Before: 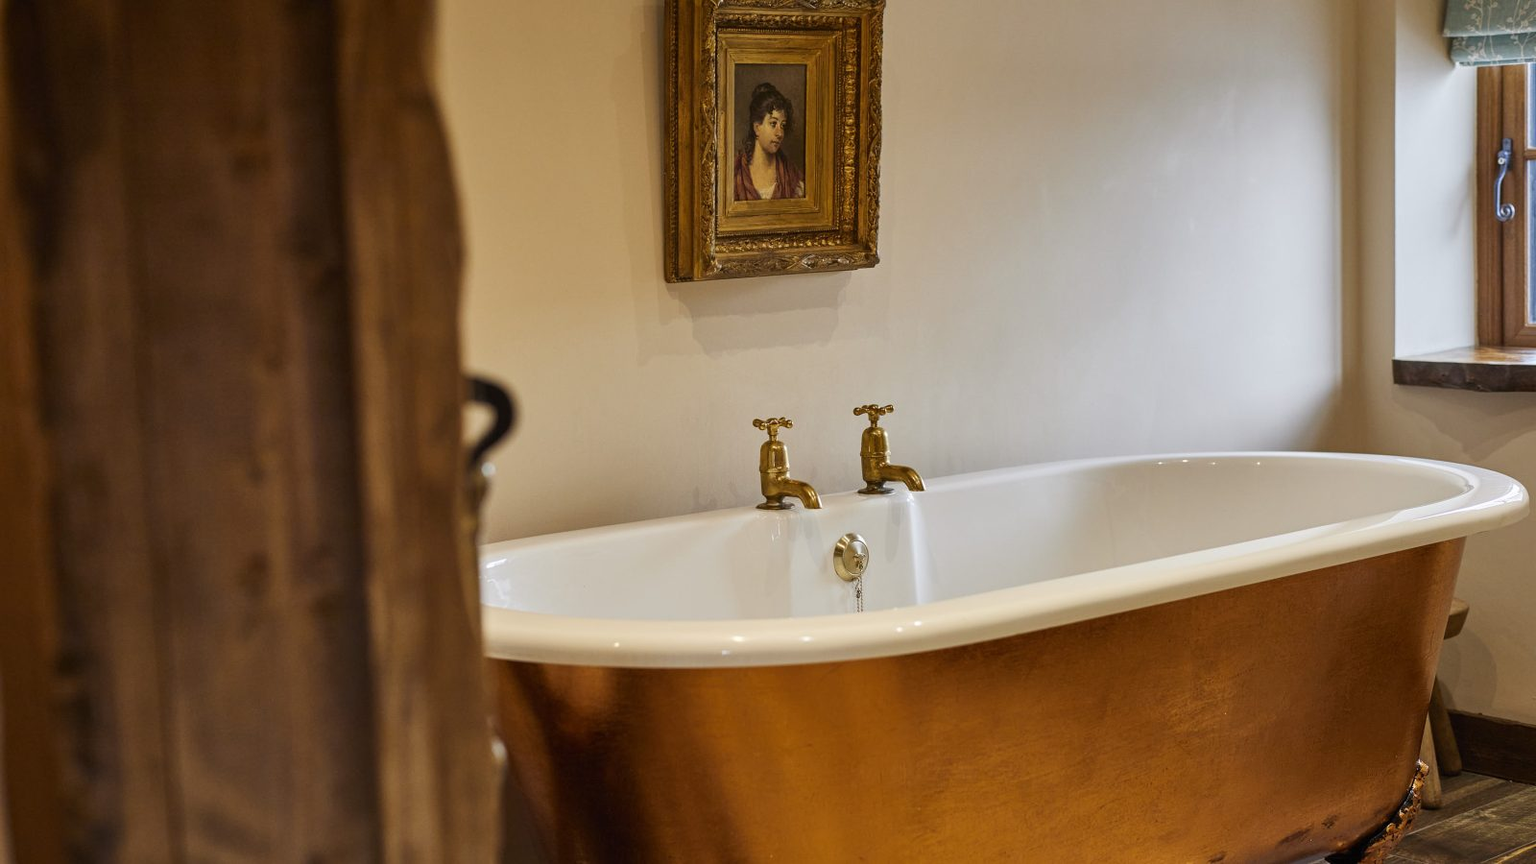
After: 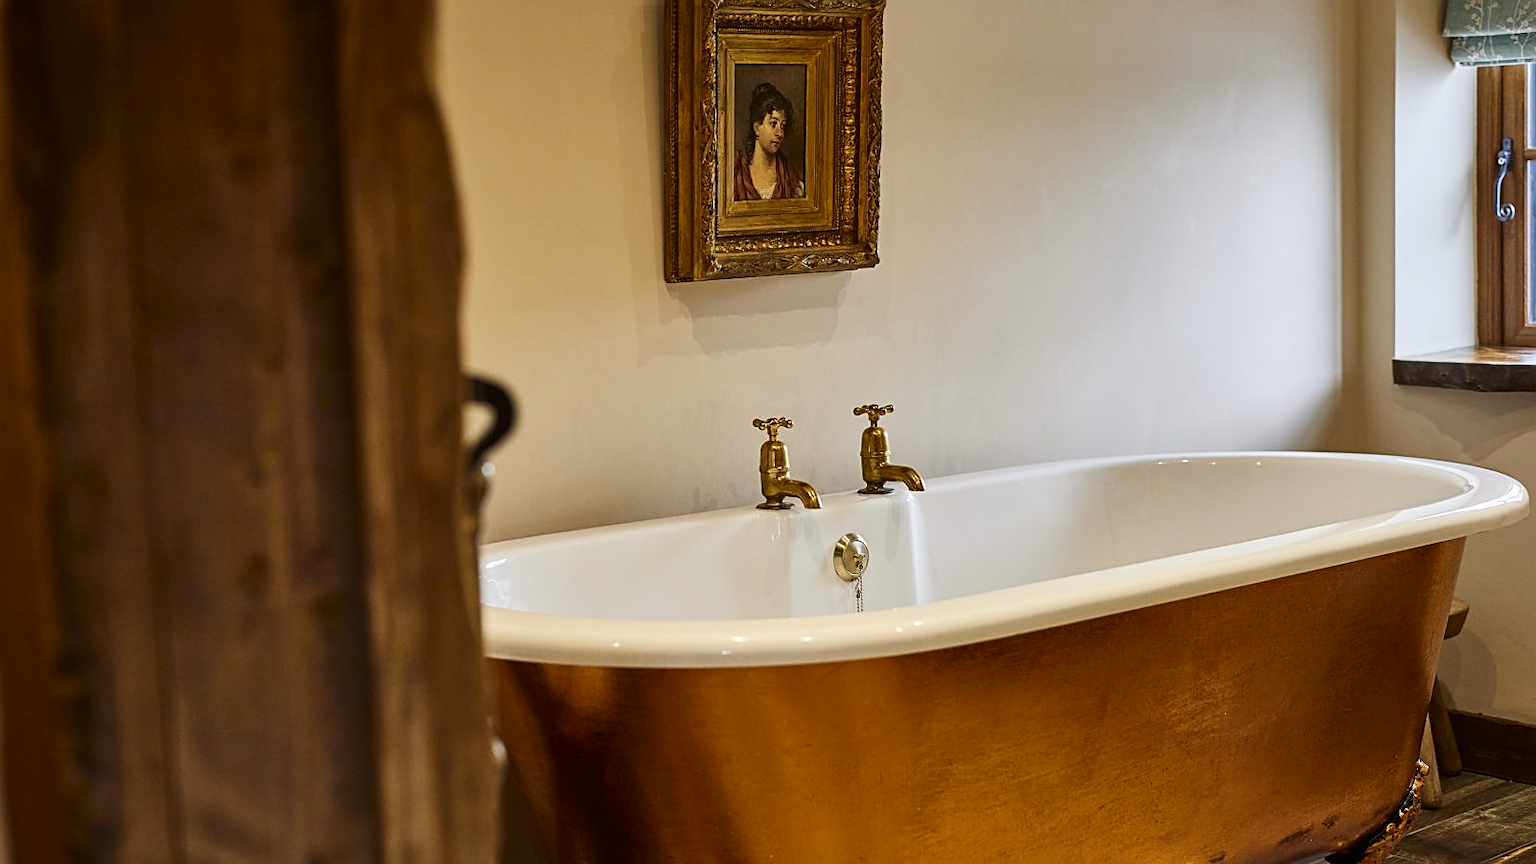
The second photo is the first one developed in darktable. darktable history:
contrast brightness saturation: contrast 0.153, brightness -0.009, saturation 0.095
sharpen: on, module defaults
